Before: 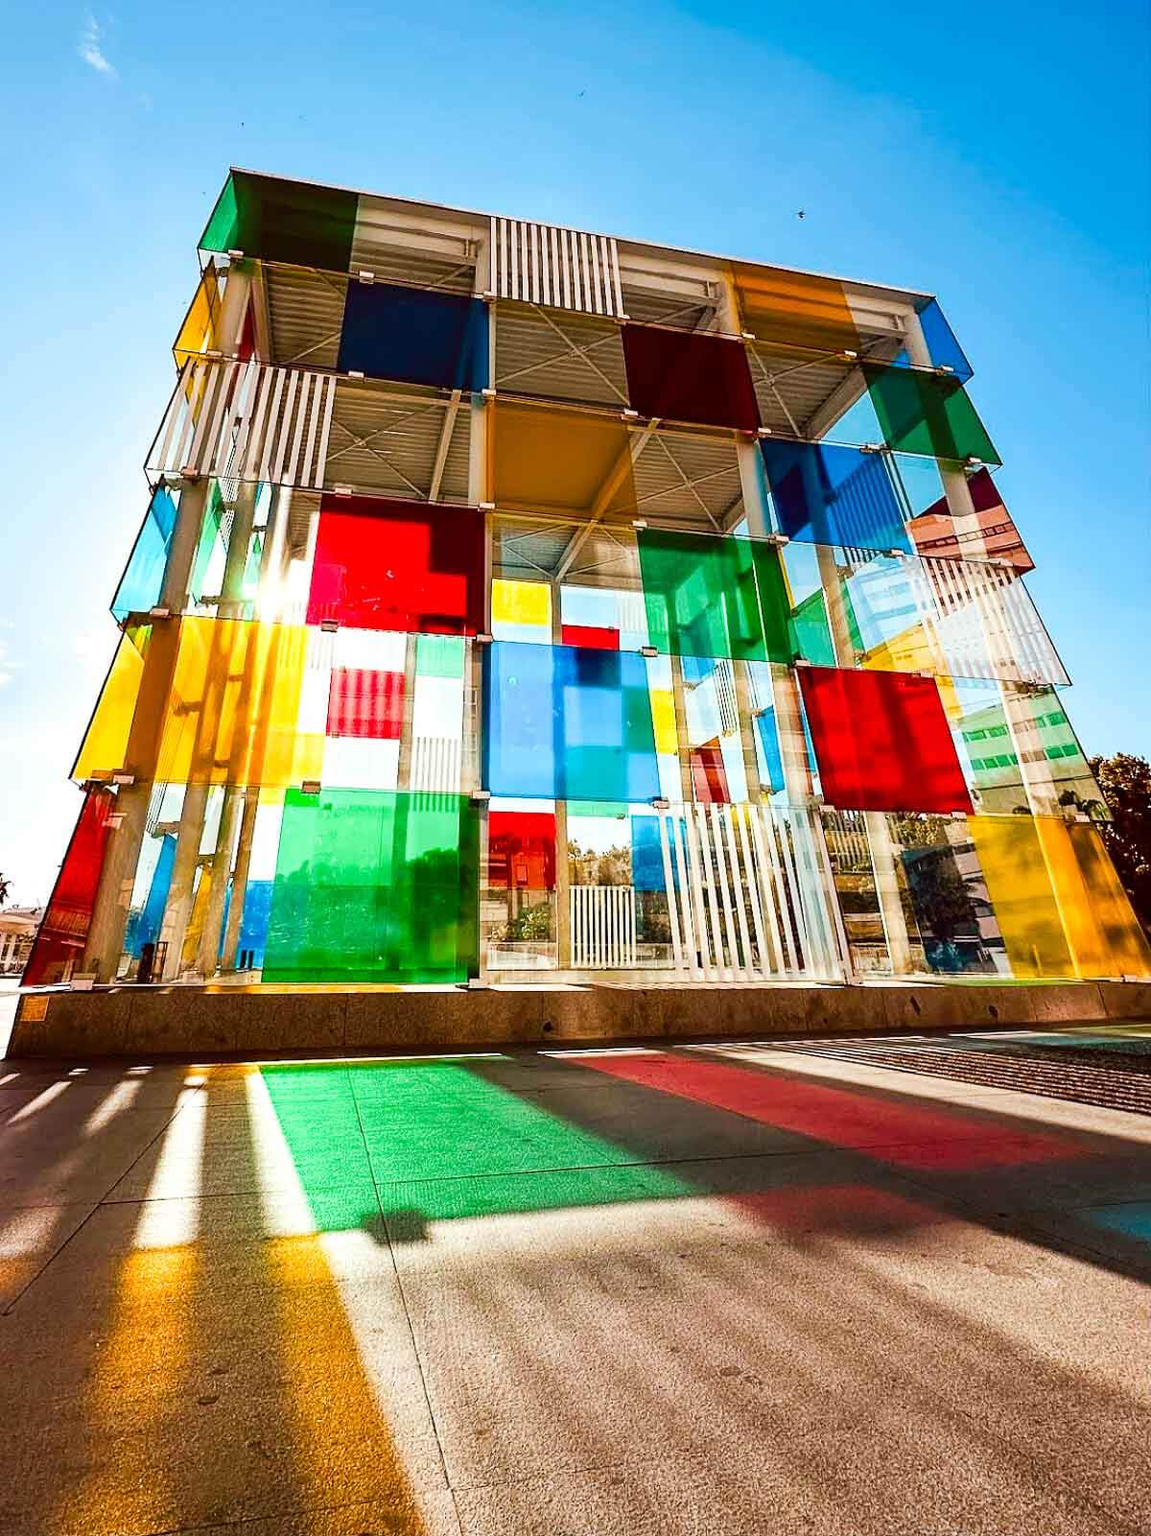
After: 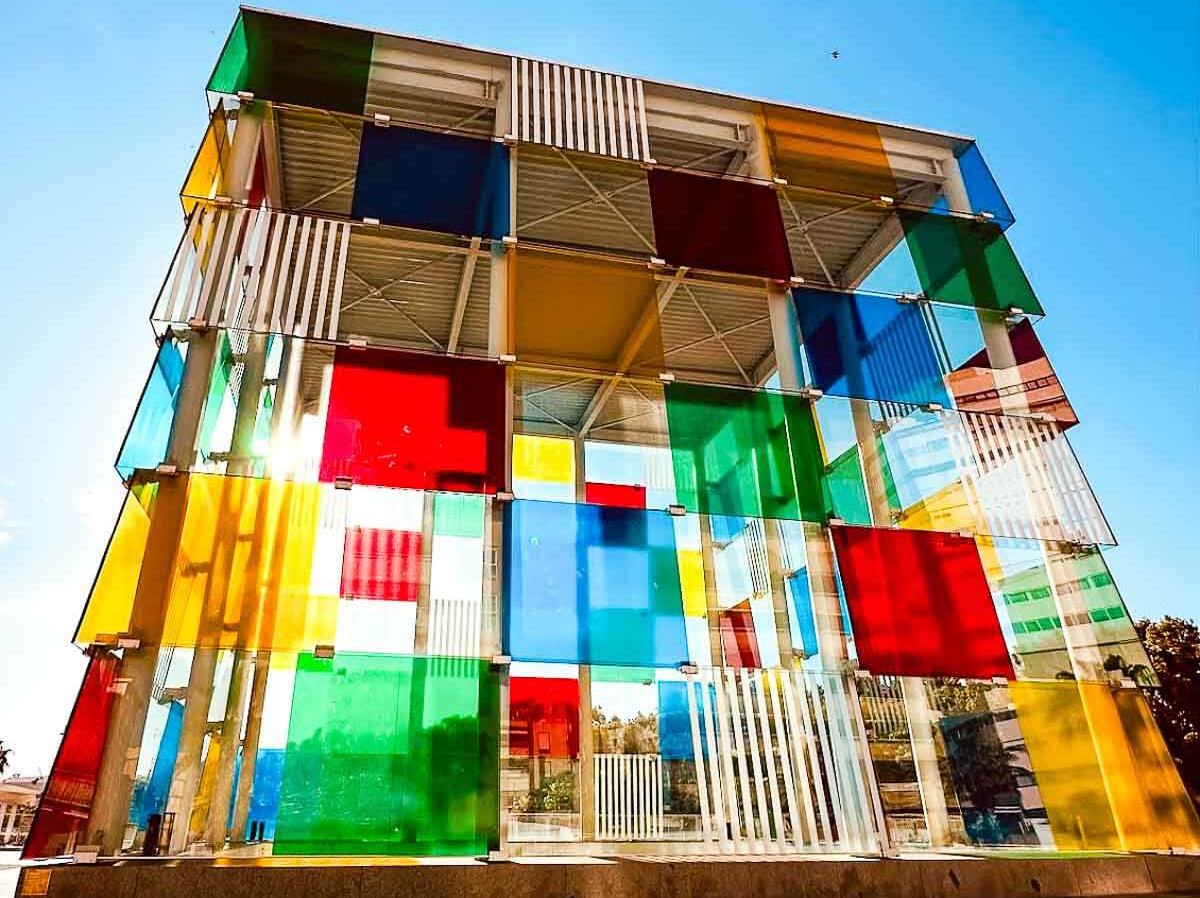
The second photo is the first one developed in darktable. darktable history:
levels: mode automatic
crop and rotate: top 10.605%, bottom 33.274%
